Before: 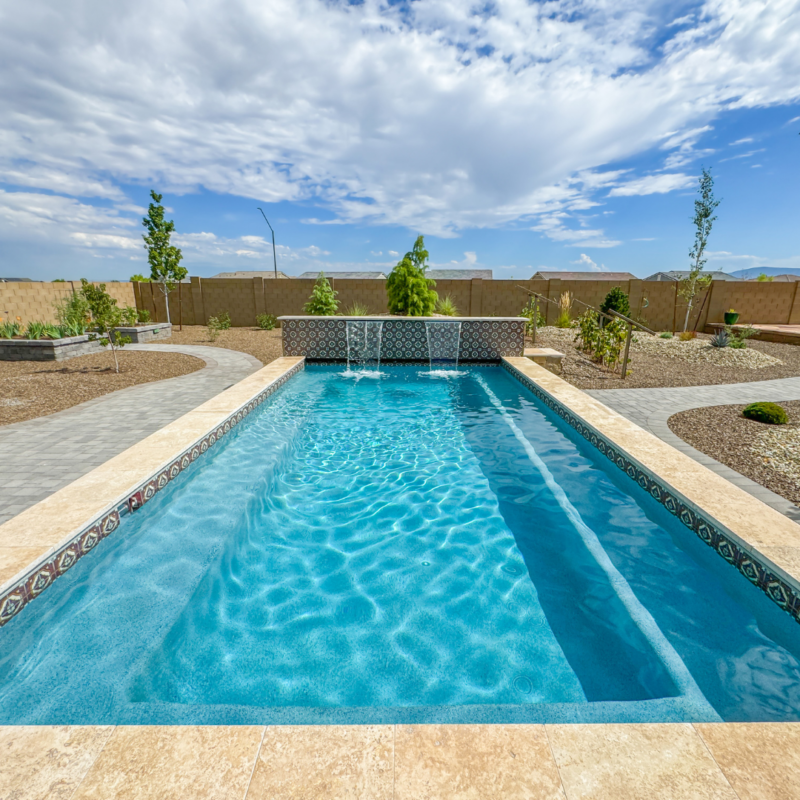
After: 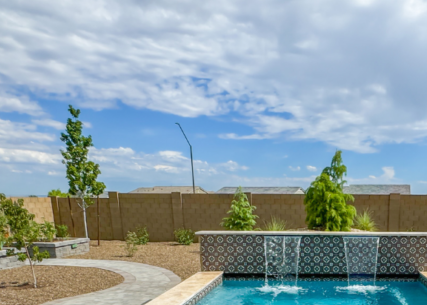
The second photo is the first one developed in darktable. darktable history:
crop: left 10.317%, top 10.646%, right 36.224%, bottom 51.12%
